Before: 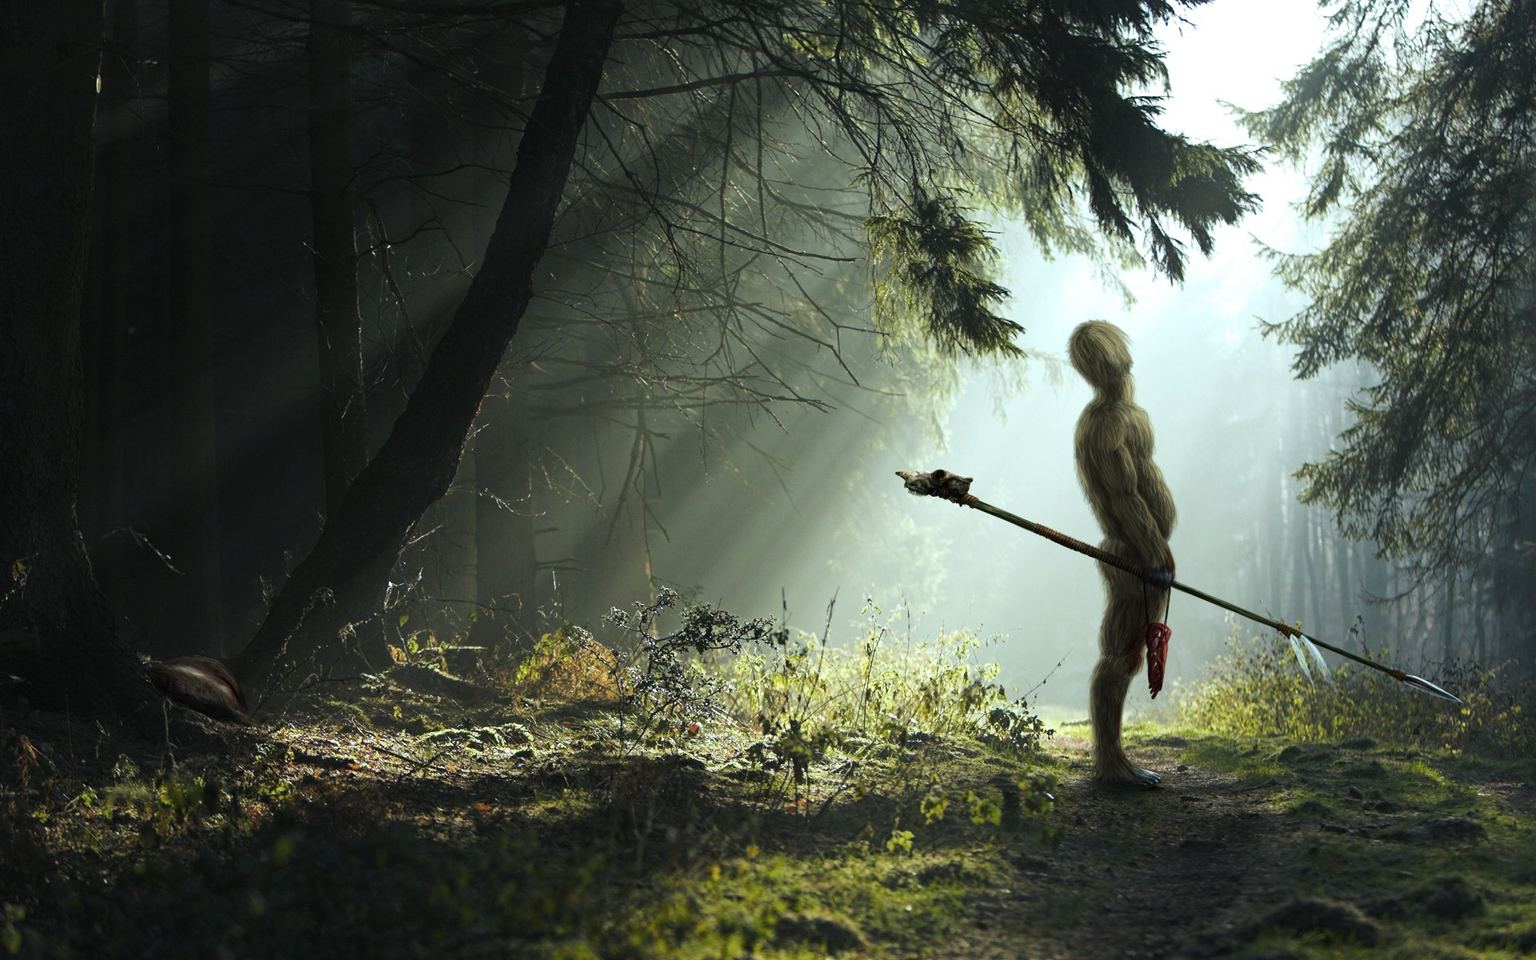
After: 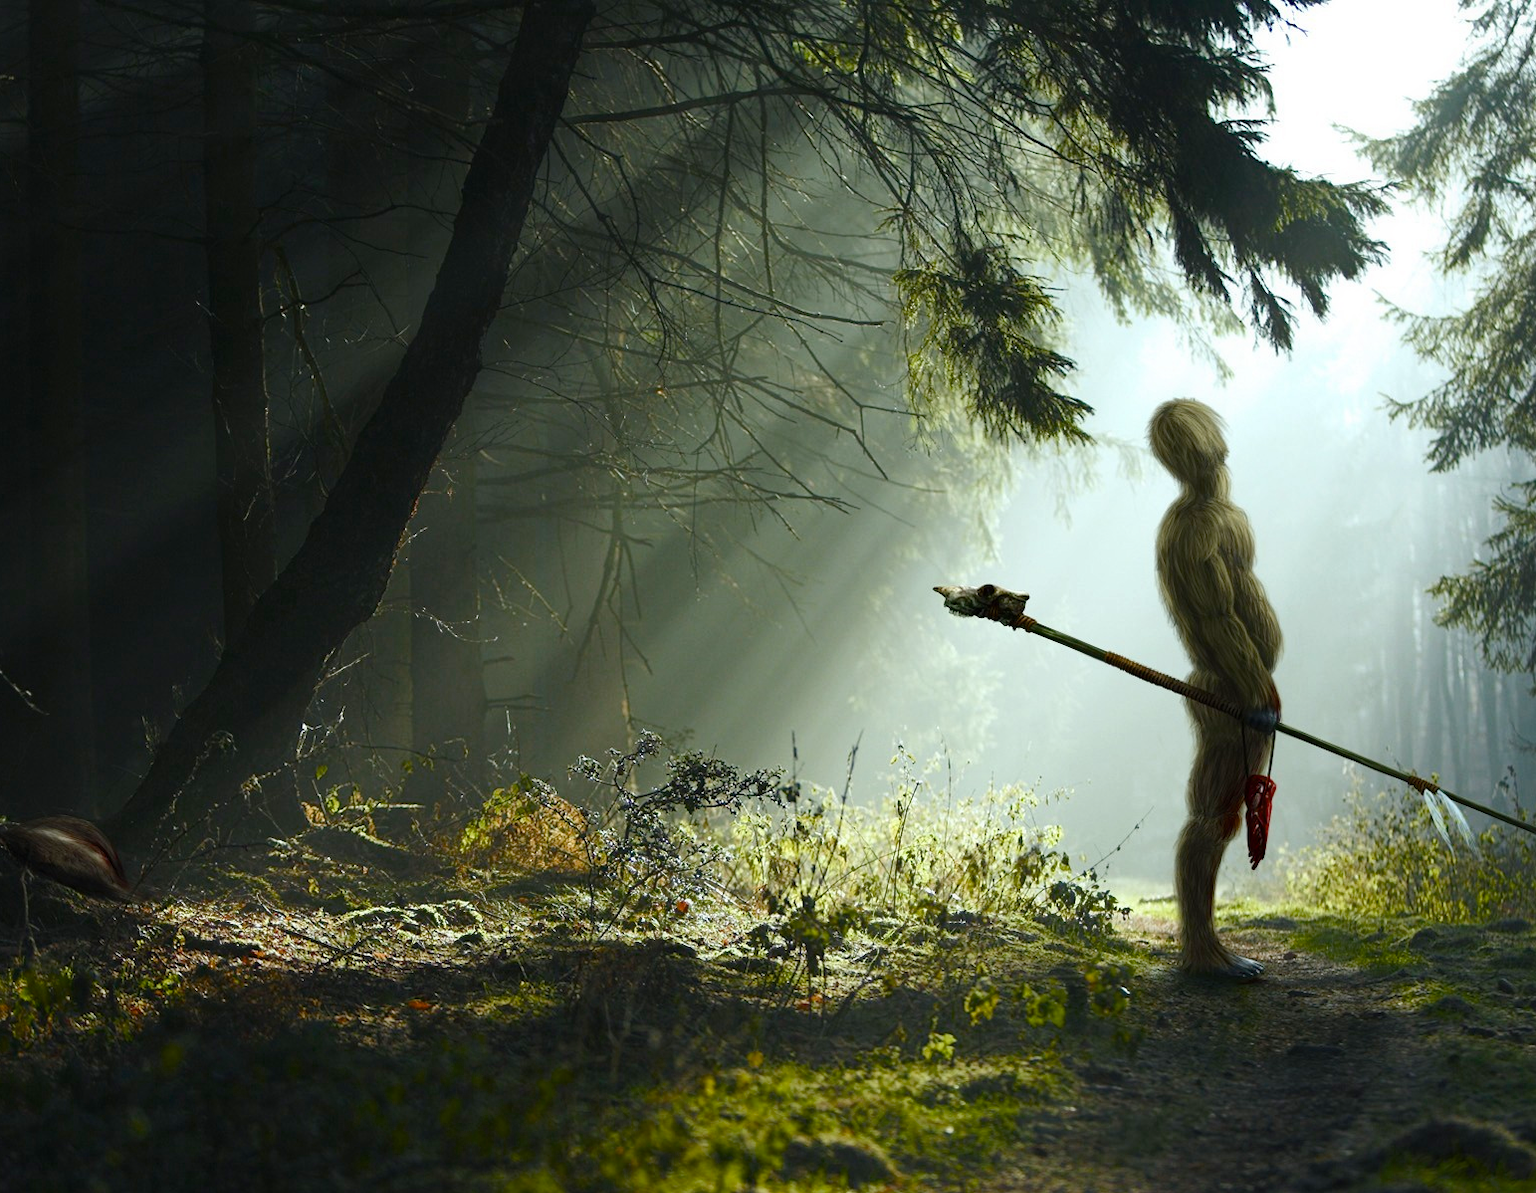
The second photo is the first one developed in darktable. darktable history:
color balance rgb: perceptual saturation grading › global saturation 13.934%, perceptual saturation grading › highlights -25.471%, perceptual saturation grading › shadows 29.864%, global vibrance 10.539%, saturation formula JzAzBz (2021)
crop and rotate: left 9.502%, right 10.122%
contrast equalizer: octaves 7, y [[0.5, 0.501, 0.525, 0.597, 0.58, 0.514], [0.5 ×6], [0.5 ×6], [0 ×6], [0 ×6]], mix -0.216
